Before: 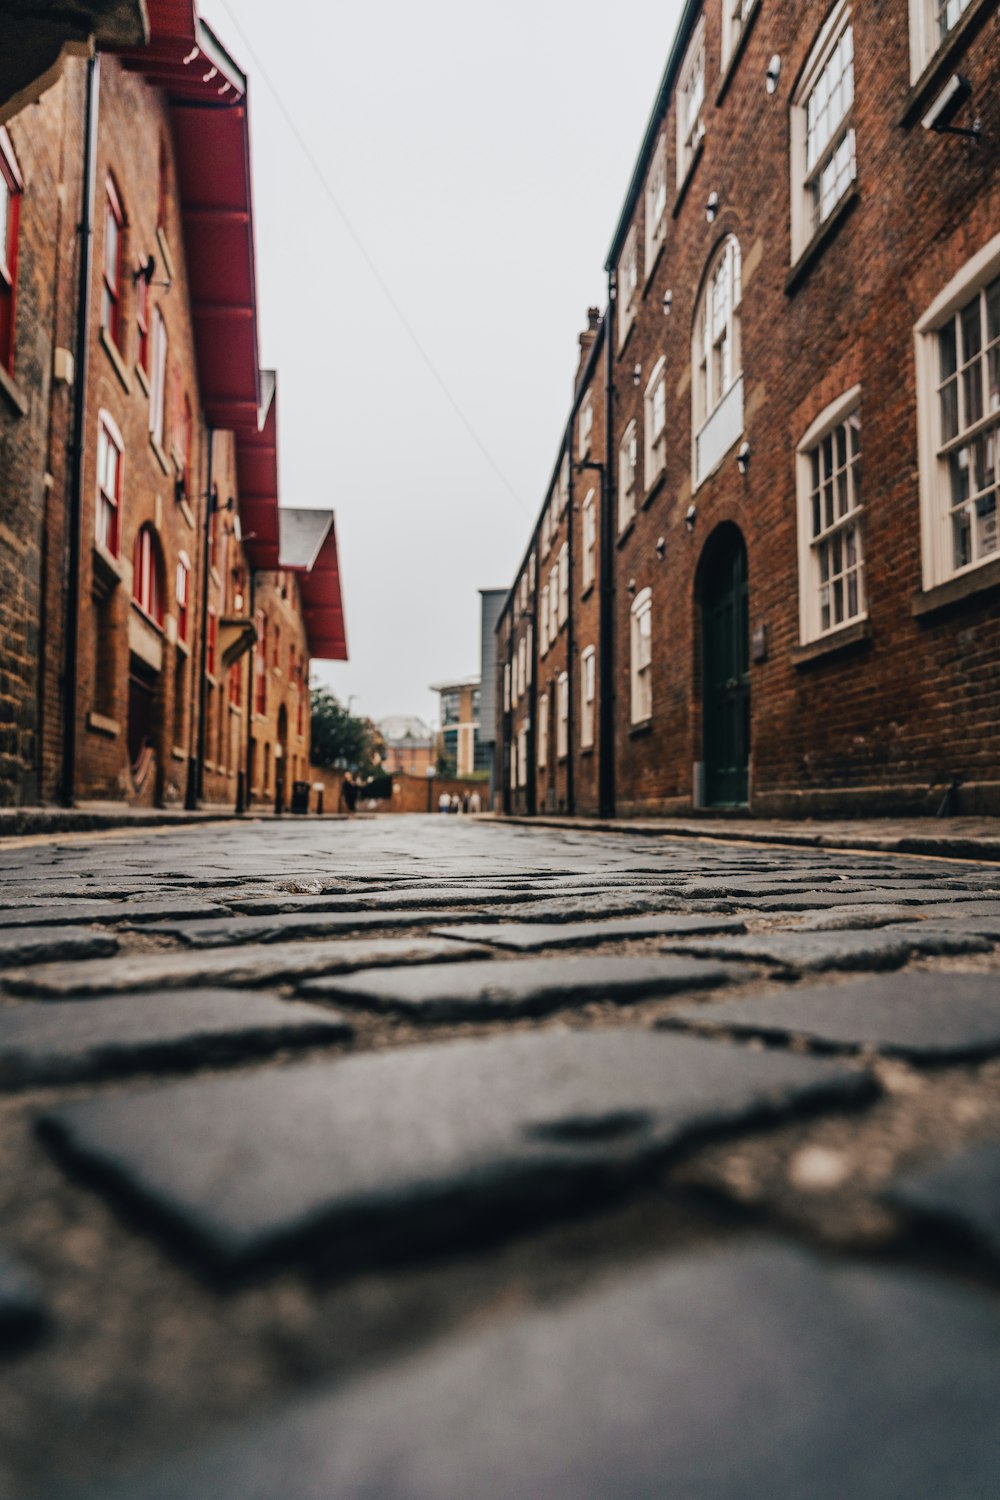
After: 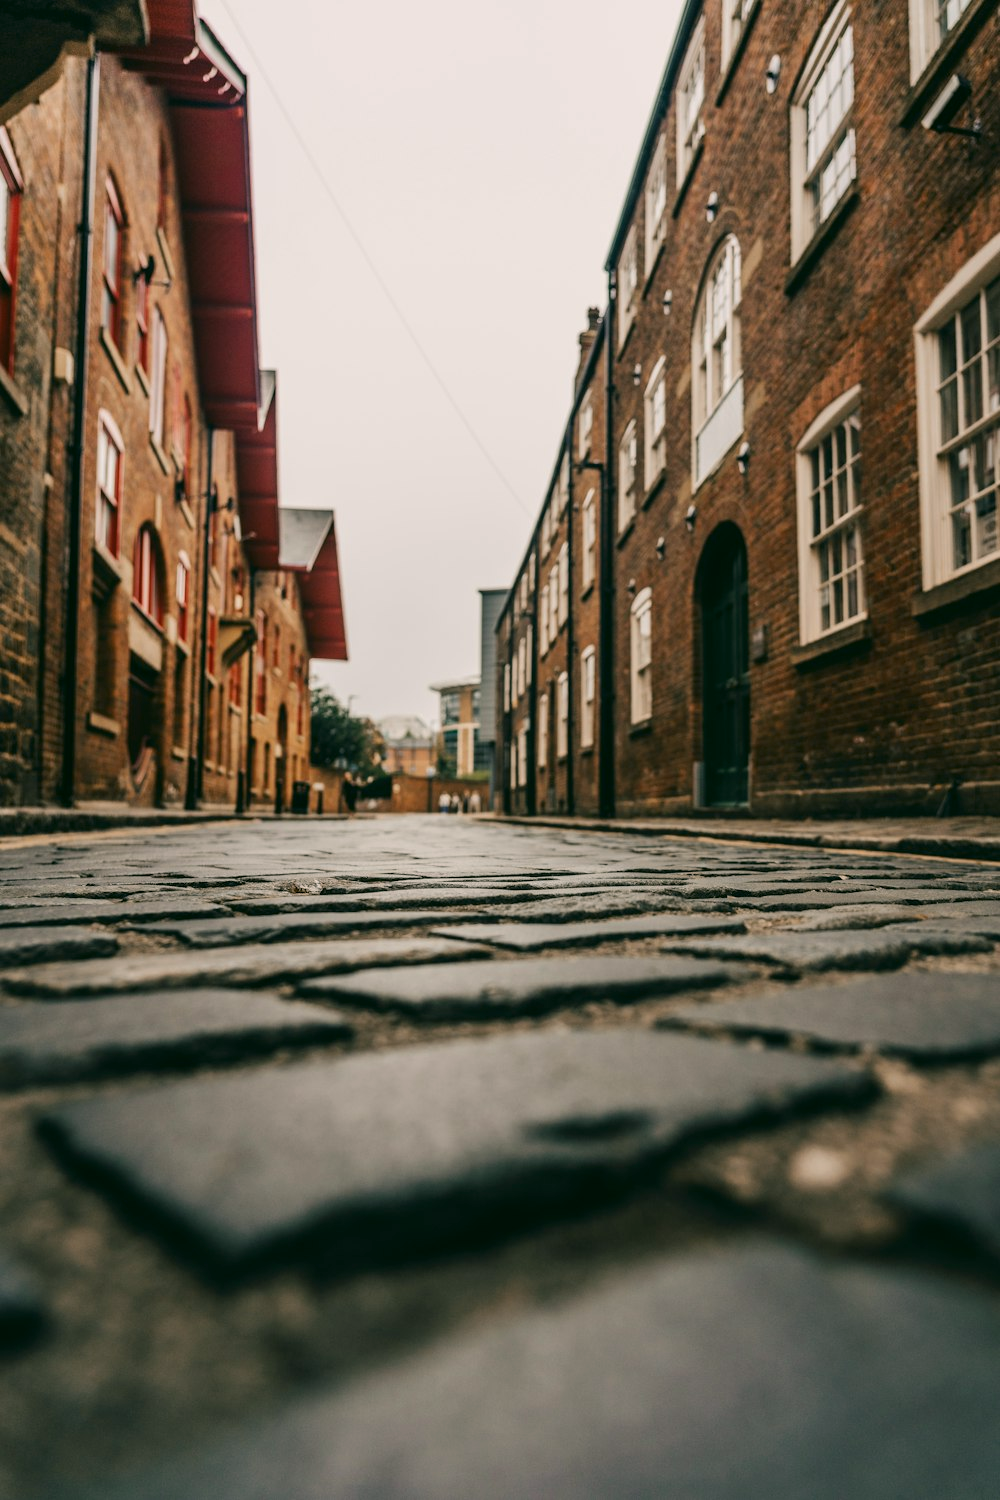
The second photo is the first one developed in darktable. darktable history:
color correction: highlights a* 4.25, highlights b* 4.96, shadows a* -7.29, shadows b* 4.91
